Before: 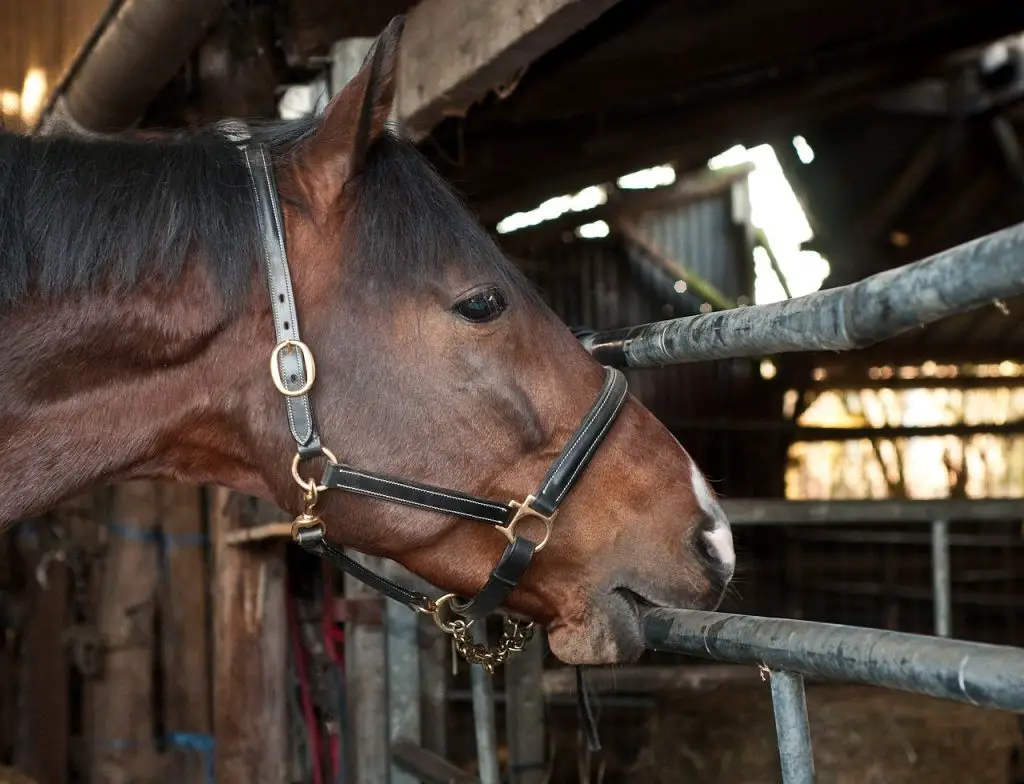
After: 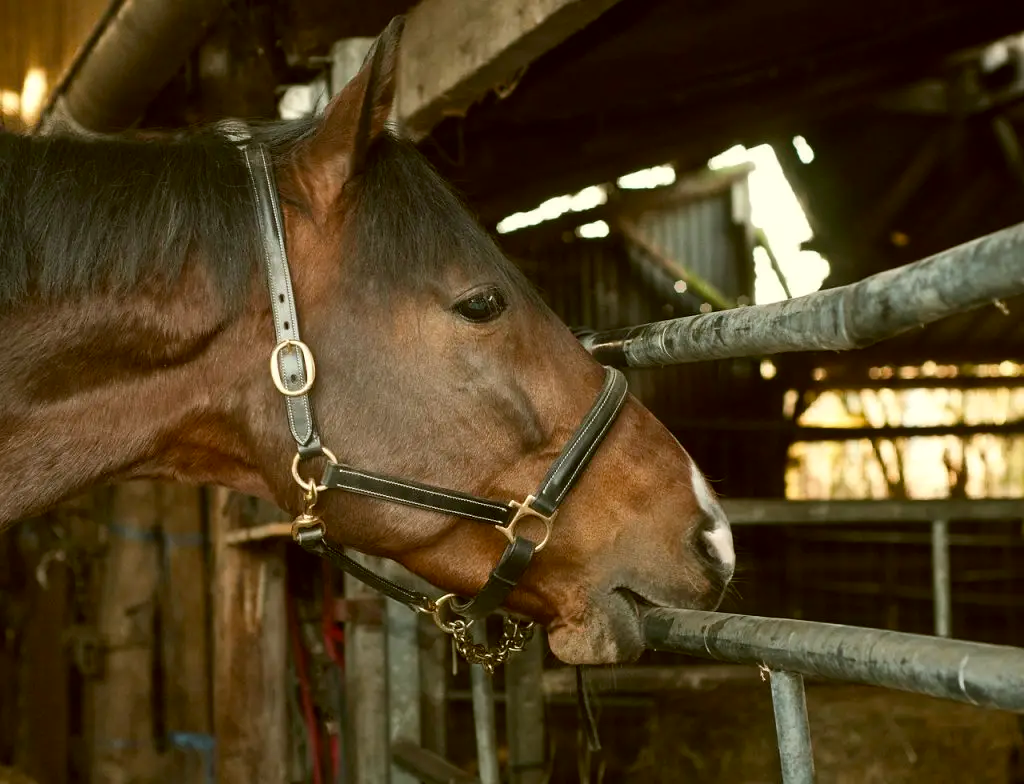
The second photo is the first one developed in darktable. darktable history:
color correction: highlights a* -1.51, highlights b* 10.07, shadows a* 0.35, shadows b* 19.91
